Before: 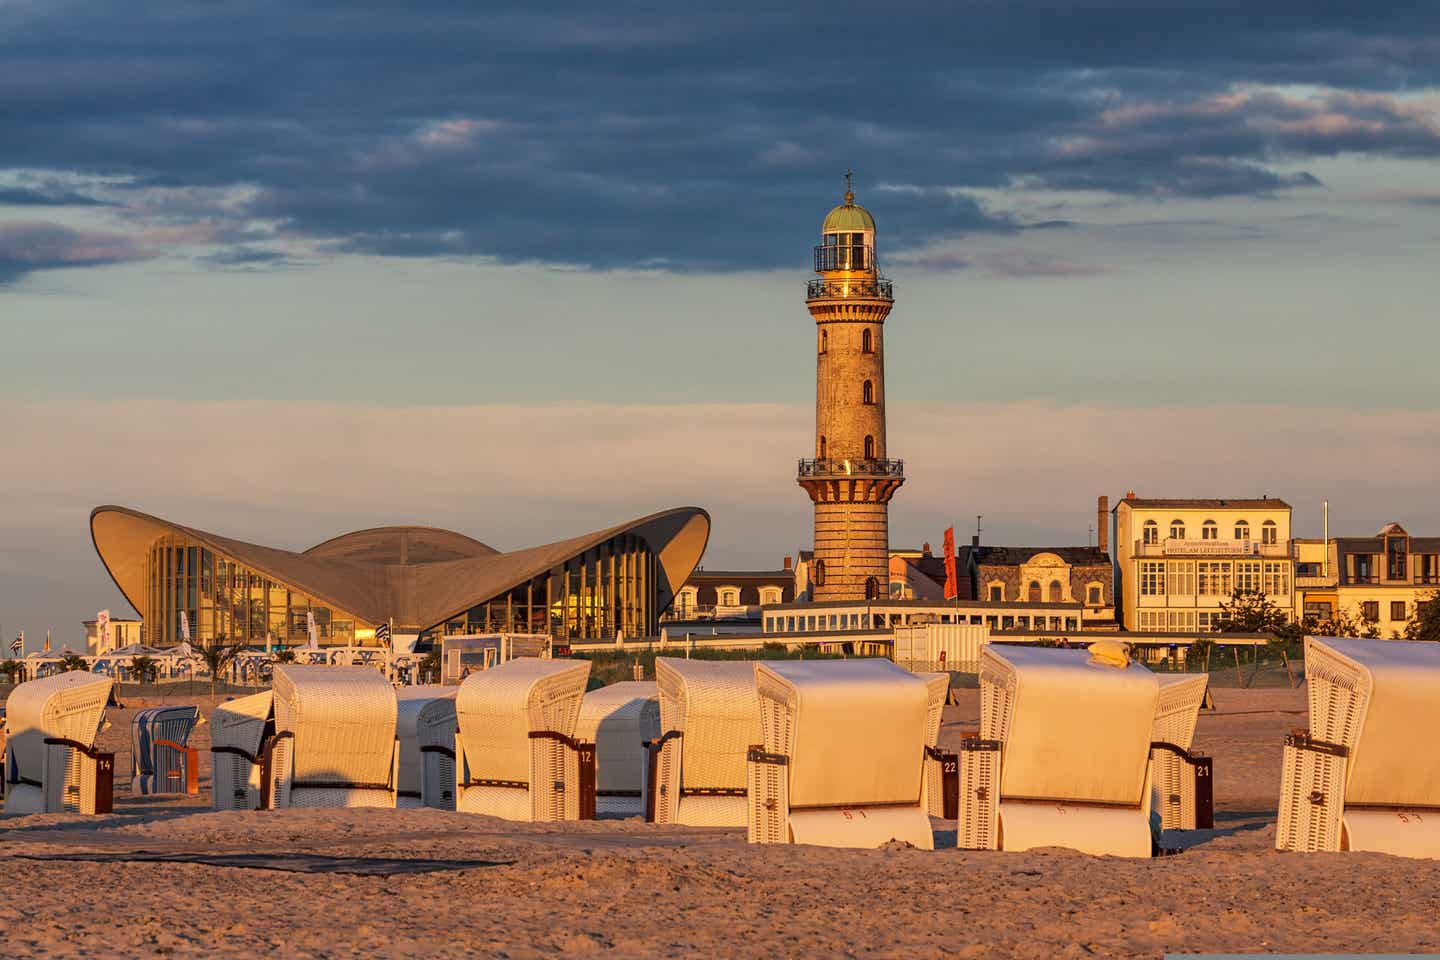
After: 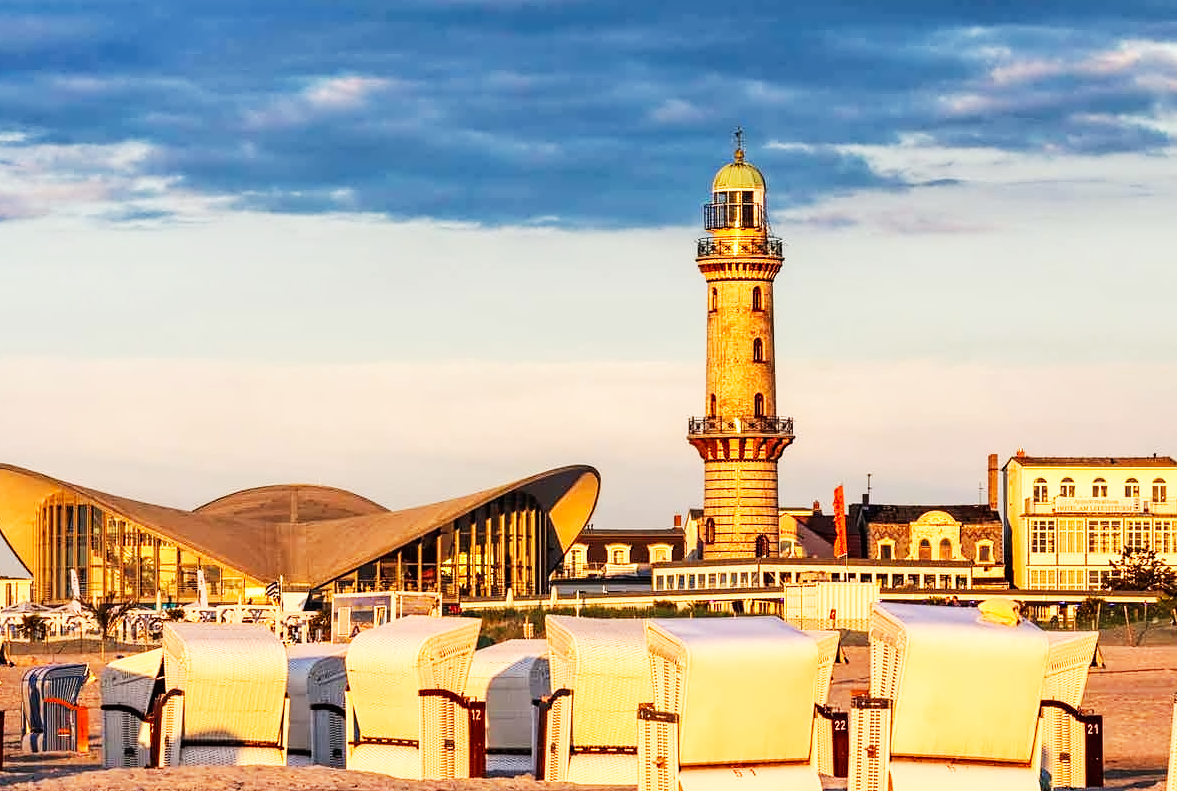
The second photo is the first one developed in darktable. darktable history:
contrast equalizer: octaves 7, y [[0.5 ×4, 0.524, 0.59], [0.5 ×6], [0.5 ×6], [0, 0, 0, 0.01, 0.045, 0.012], [0, 0, 0, 0.044, 0.195, 0.131]]
base curve: curves: ch0 [(0, 0) (0.007, 0.004) (0.027, 0.03) (0.046, 0.07) (0.207, 0.54) (0.442, 0.872) (0.673, 0.972) (1, 1)], preserve colors none
crop and rotate: left 7.674%, top 4.463%, right 10.55%, bottom 13.14%
